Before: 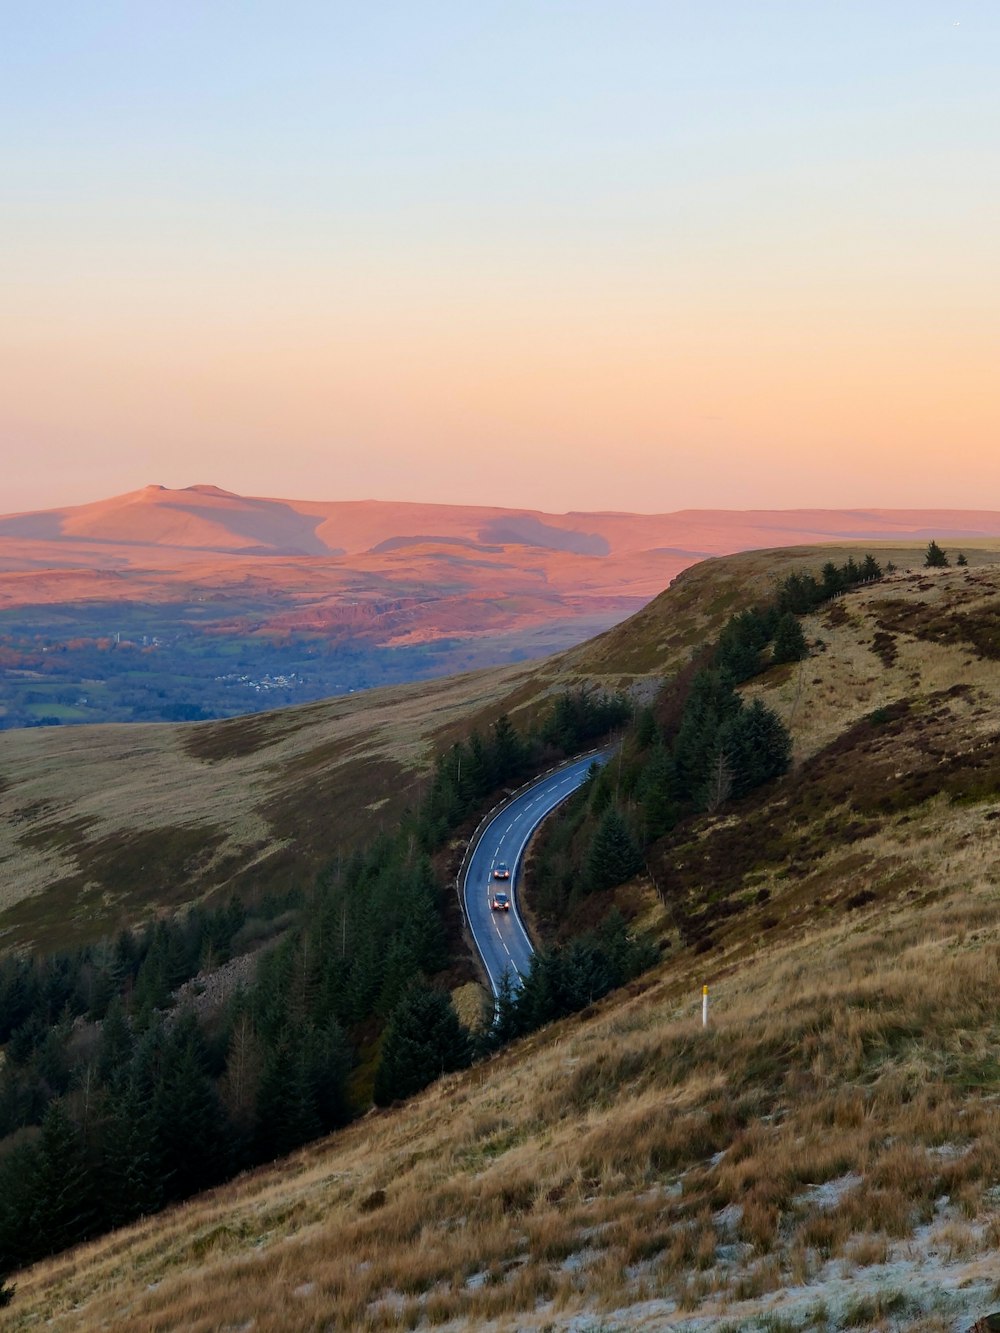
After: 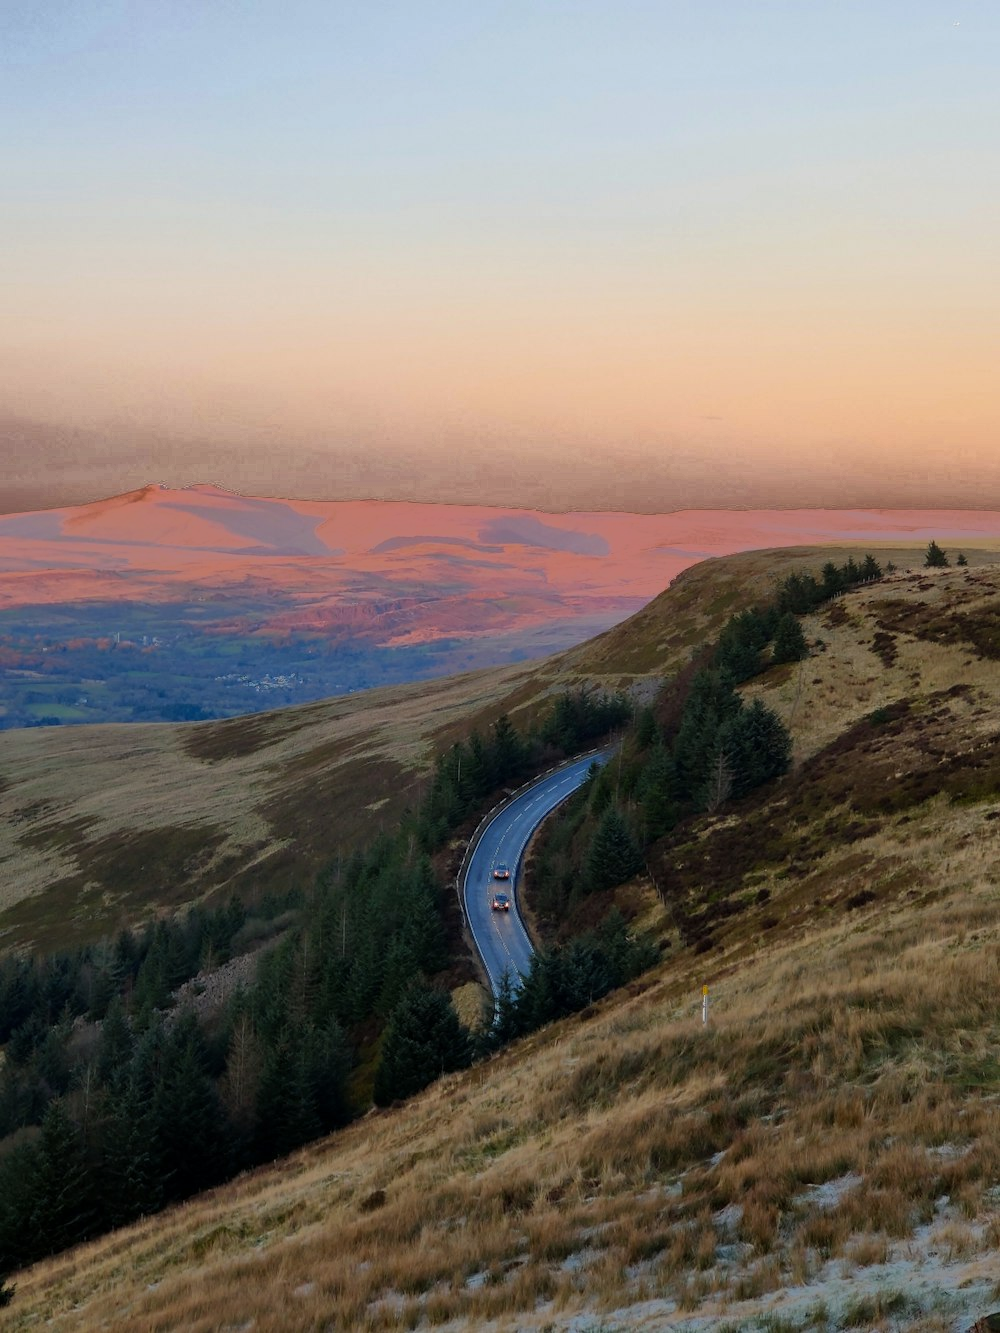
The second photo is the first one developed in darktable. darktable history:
shadows and highlights: shadows 25, highlights -25
fill light: exposure -0.73 EV, center 0.69, width 2.2
exposure: exposure -0.157 EV, compensate highlight preservation false
